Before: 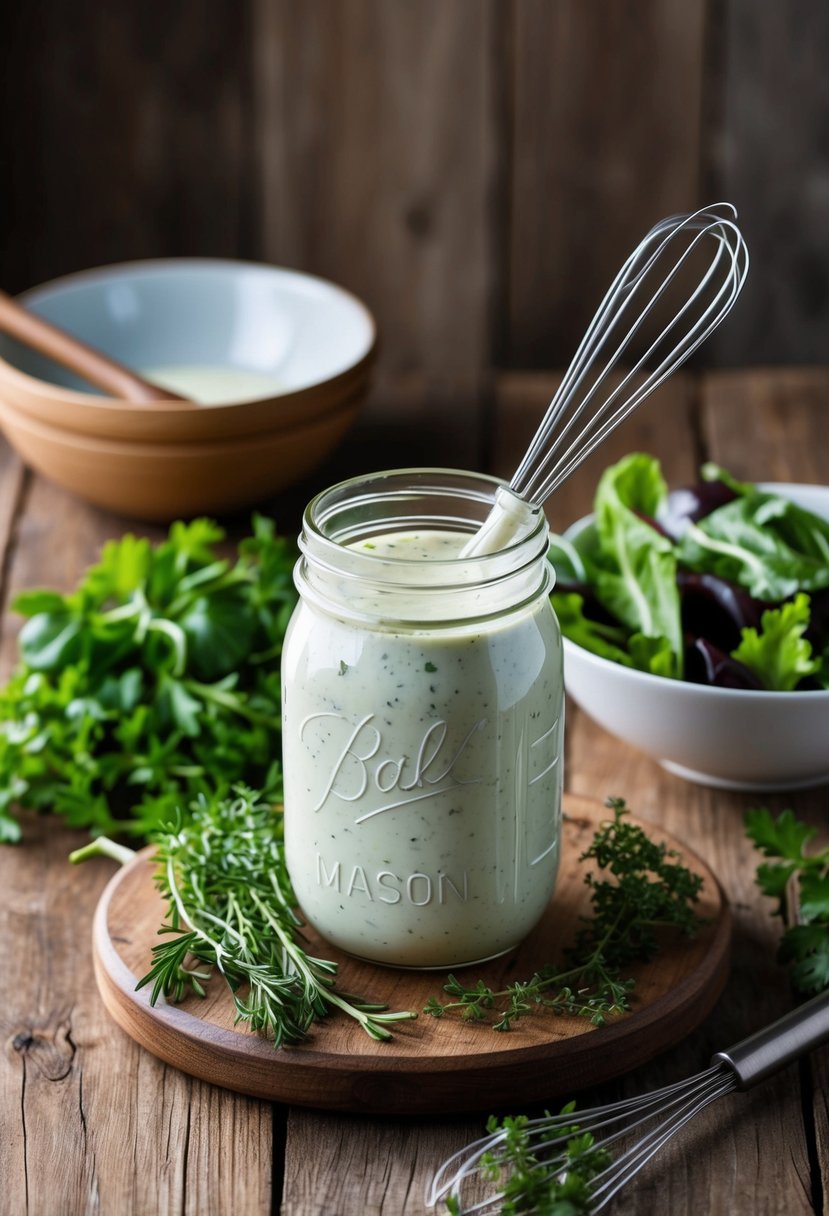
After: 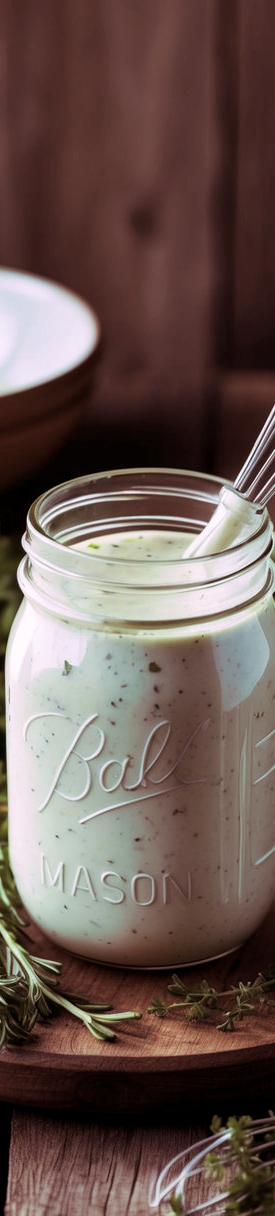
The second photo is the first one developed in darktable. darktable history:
split-toning: highlights › hue 298.8°, highlights › saturation 0.73, compress 41.76%
crop: left 33.36%, right 33.36%
exposure: black level correction 0.001, compensate highlight preservation false
tone equalizer: on, module defaults
